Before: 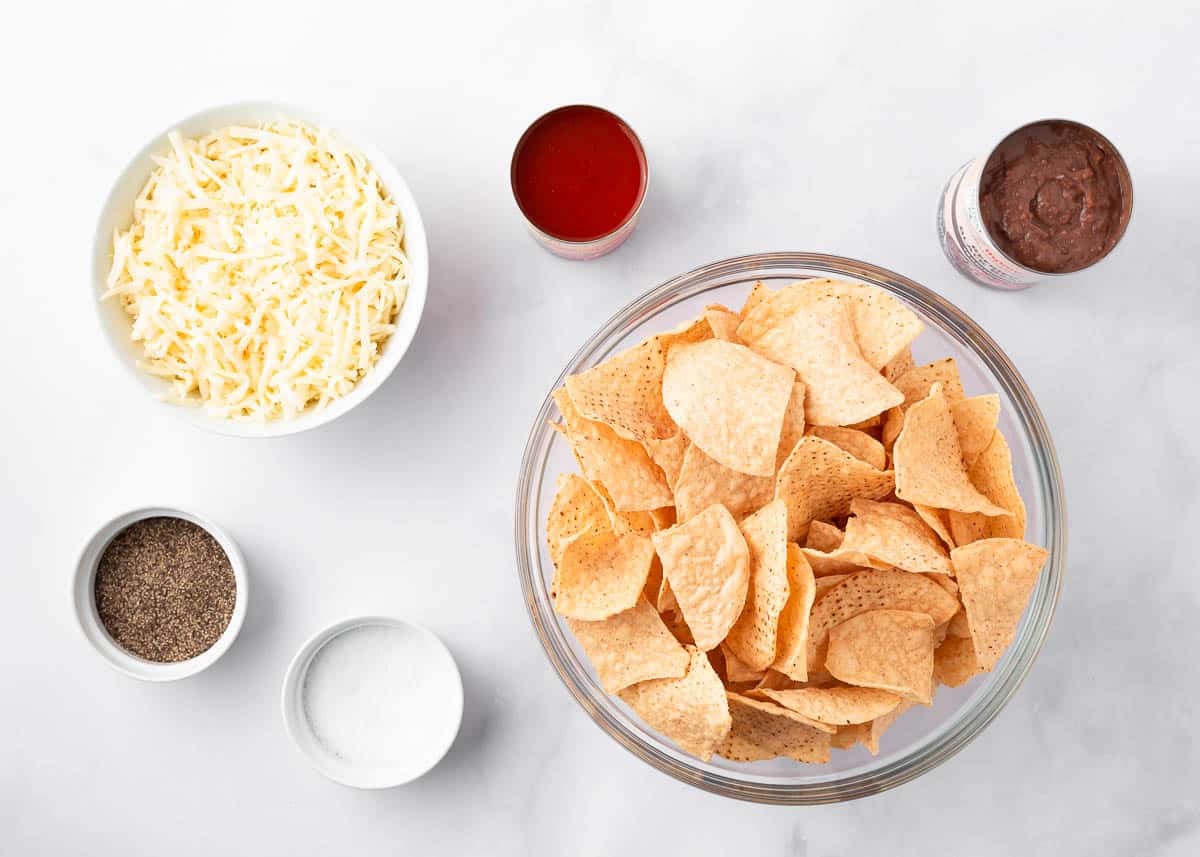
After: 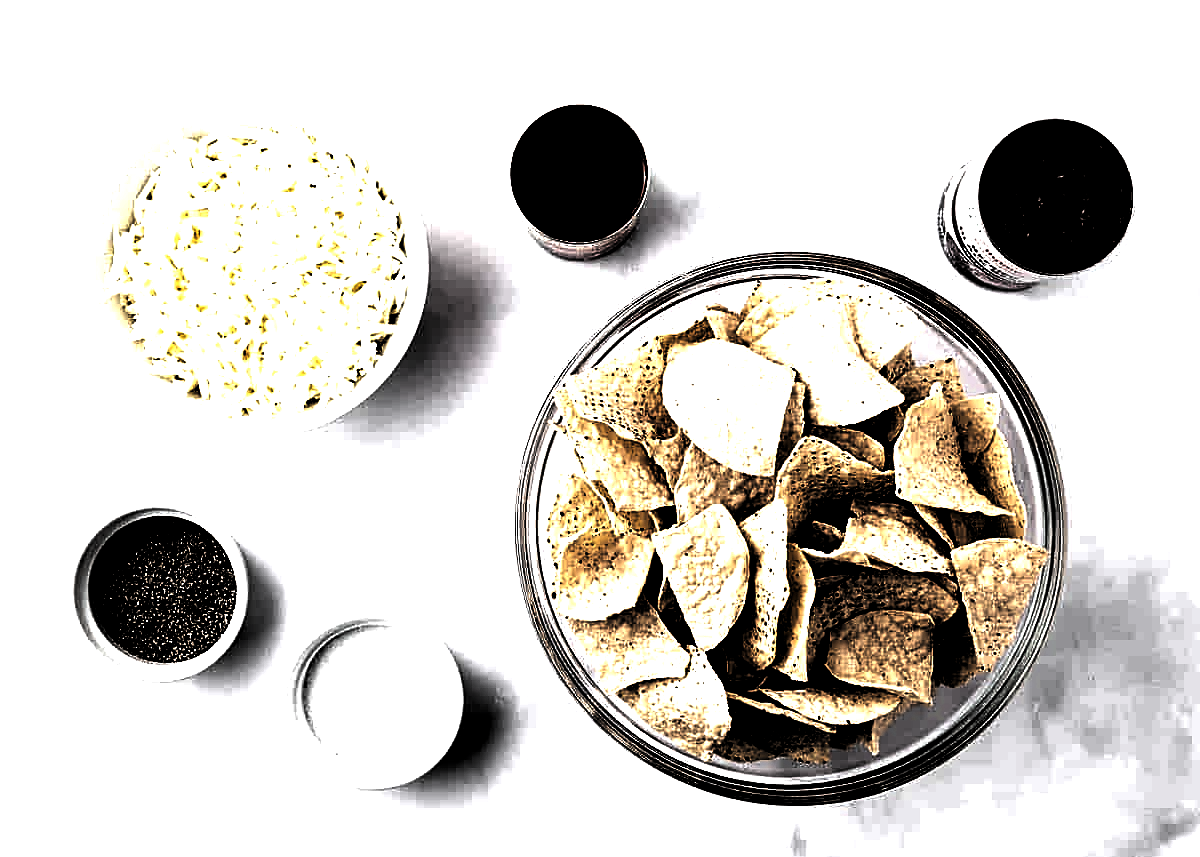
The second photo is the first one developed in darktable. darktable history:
exposure: black level correction 0, exposure 0.7 EV, compensate exposure bias true, compensate highlight preservation false
sharpen: on, module defaults
levels: mode automatic, black 8.58%, gray 59.42%, levels [0, 0.445, 1]
